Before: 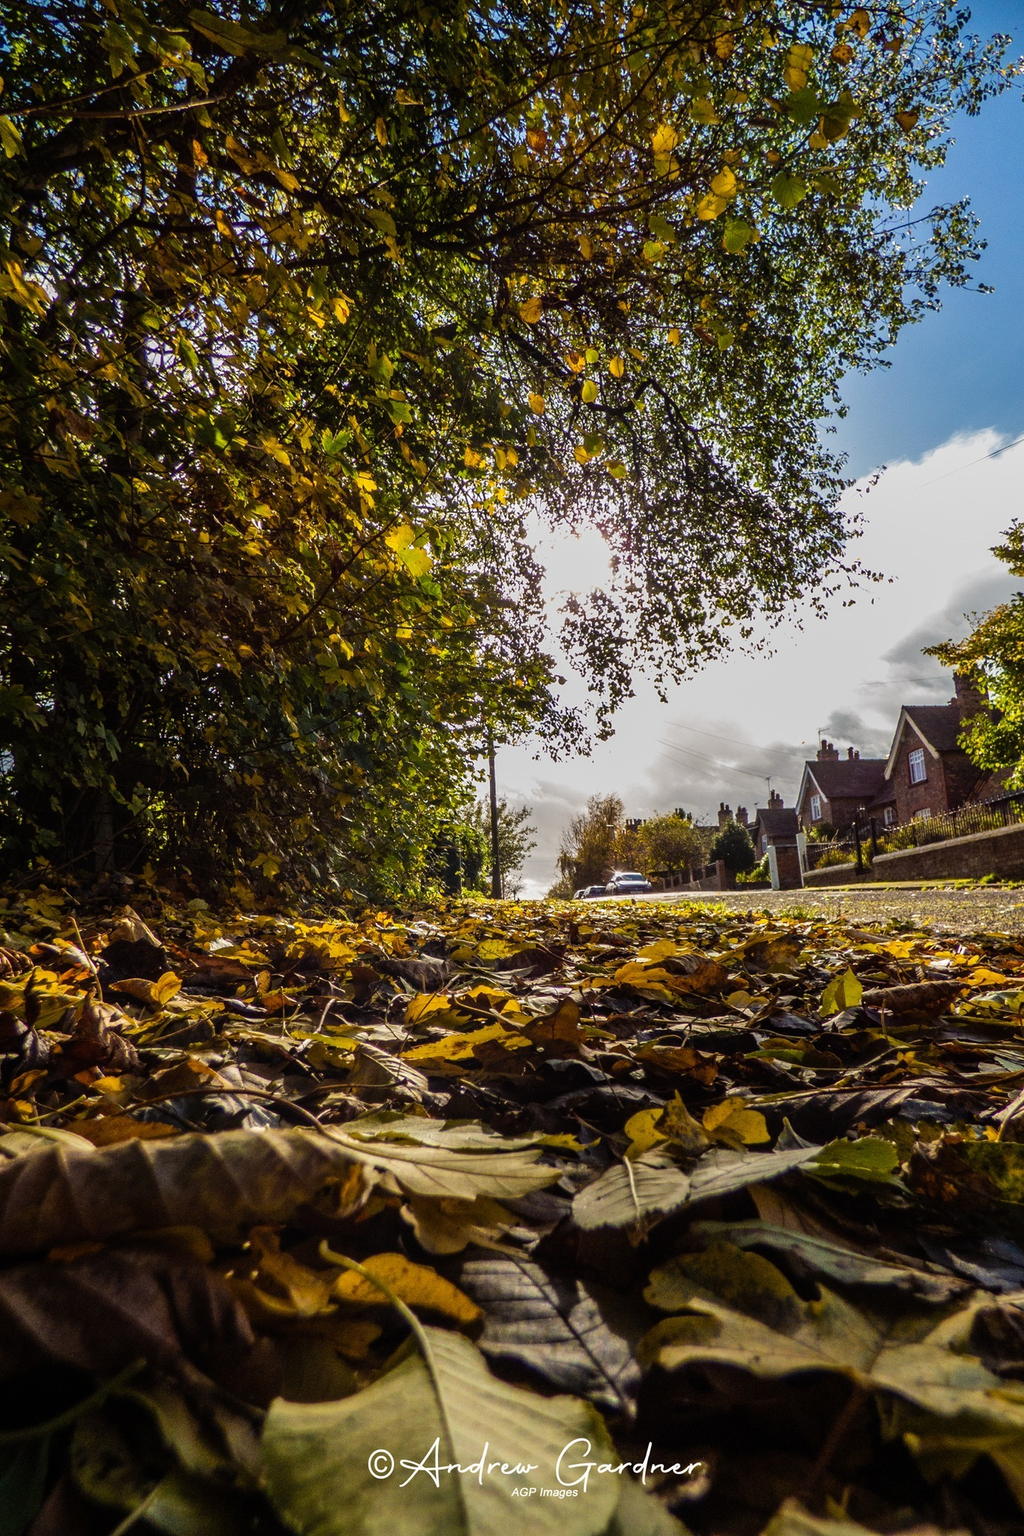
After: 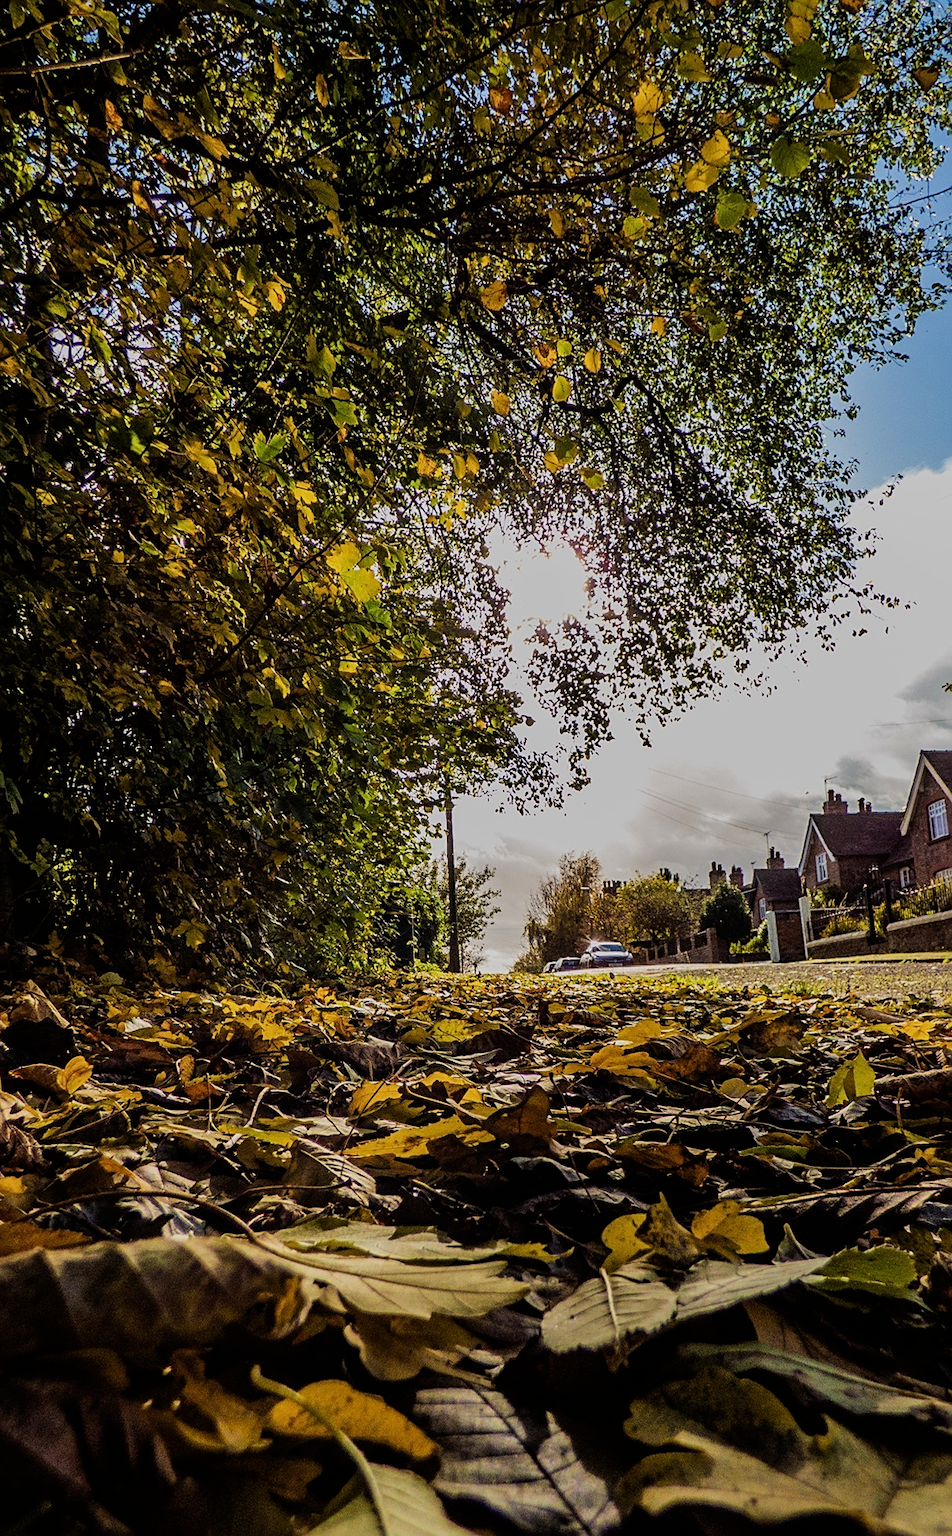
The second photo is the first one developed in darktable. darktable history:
sharpen: on, module defaults
velvia: on, module defaults
crop: left 9.929%, top 3.475%, right 9.188%, bottom 9.529%
filmic rgb: black relative exposure -7.65 EV, white relative exposure 4.56 EV, hardness 3.61
